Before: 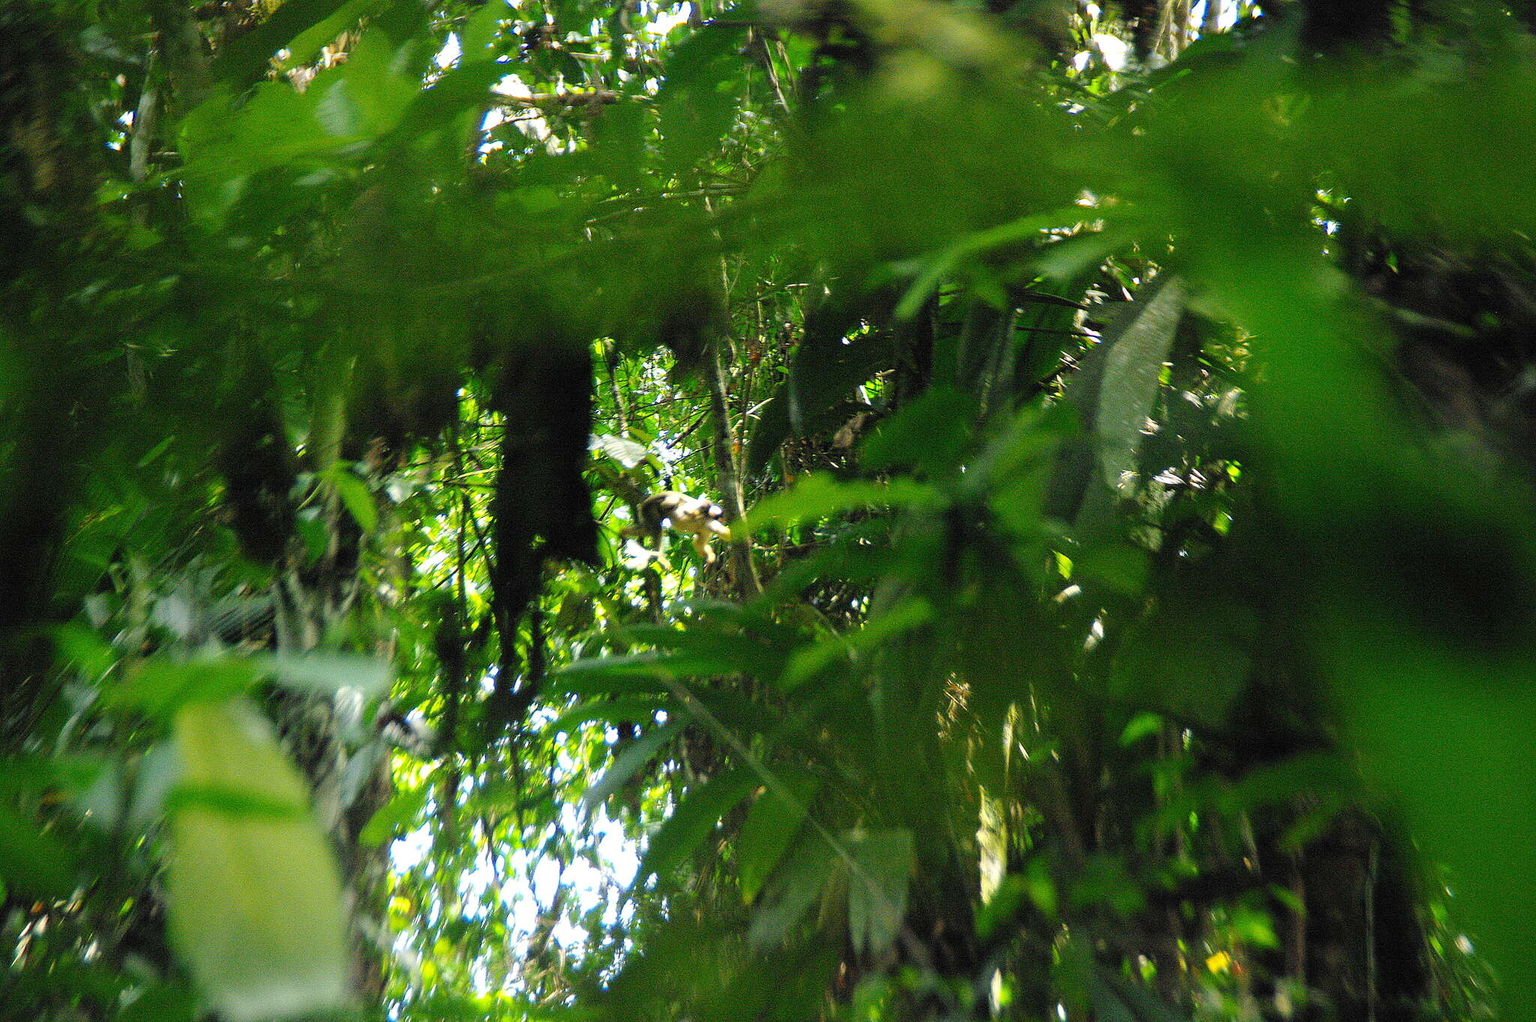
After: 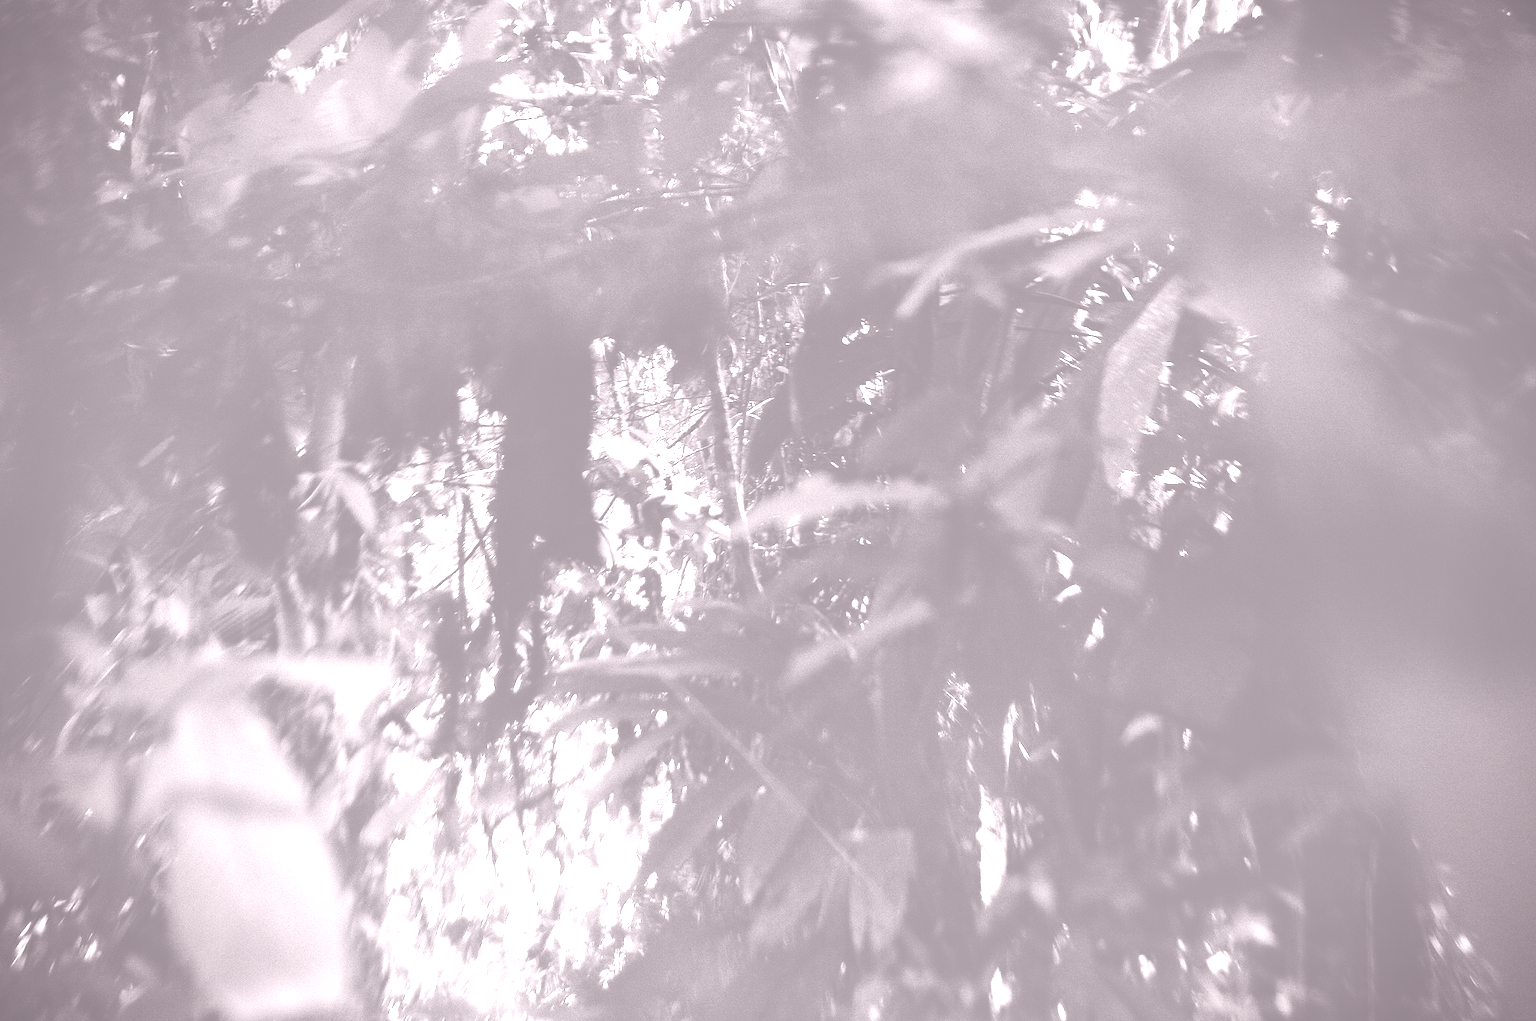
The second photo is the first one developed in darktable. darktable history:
vignetting: fall-off start 88.53%, fall-off radius 44.2%, saturation 0.376, width/height ratio 1.161
rgb curve: curves: ch0 [(0, 0.186) (0.314, 0.284) (0.576, 0.466) (0.805, 0.691) (0.936, 0.886)]; ch1 [(0, 0.186) (0.314, 0.284) (0.581, 0.534) (0.771, 0.746) (0.936, 0.958)]; ch2 [(0, 0.216) (0.275, 0.39) (1, 1)], mode RGB, independent channels, compensate middle gray true, preserve colors none
contrast equalizer: y [[0.5 ×4, 0.467, 0.376], [0.5 ×6], [0.5 ×6], [0 ×6], [0 ×6]]
colorize: hue 25.2°, saturation 83%, source mix 82%, lightness 79%, version 1
